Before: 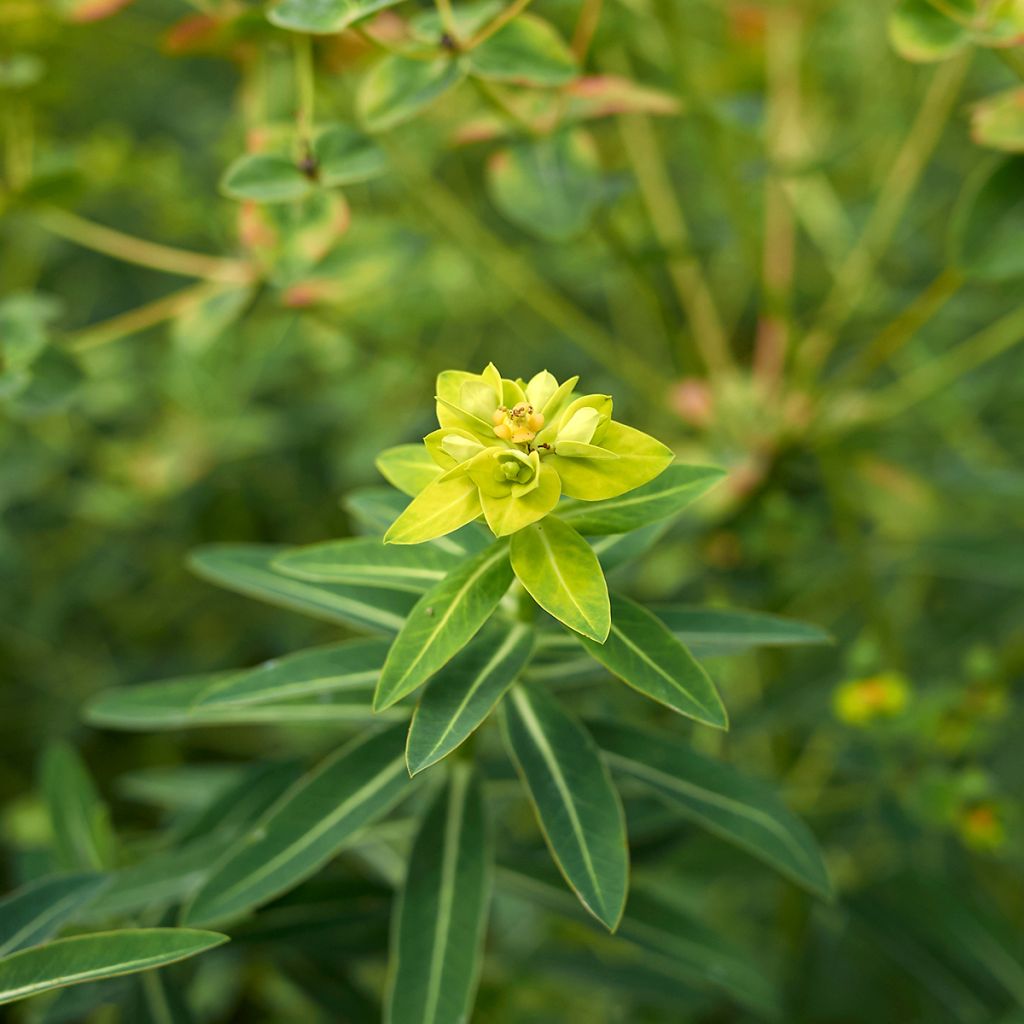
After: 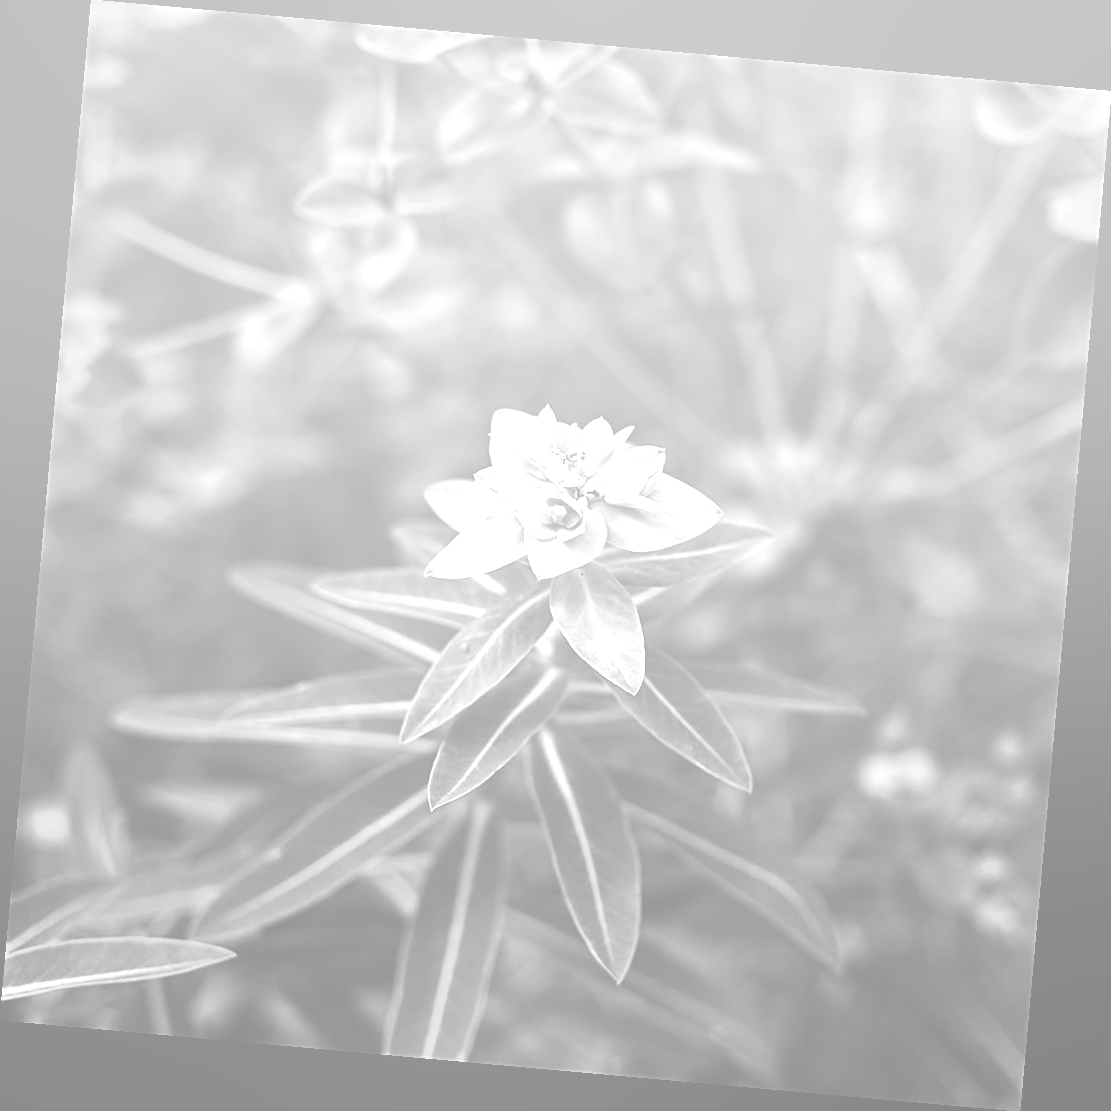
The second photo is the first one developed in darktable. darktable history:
sharpen: on, module defaults
tone equalizer: on, module defaults
shadows and highlights: soften with gaussian
exposure: black level correction 0, exposure 1.1 EV, compensate exposure bias true, compensate highlight preservation false
rotate and perspective: rotation 5.12°, automatic cropping off
contrast brightness saturation: contrast -0.03, brightness -0.59, saturation -1
white balance: red 0.986, blue 1.01
bloom: size 85%, threshold 5%, strength 85%
